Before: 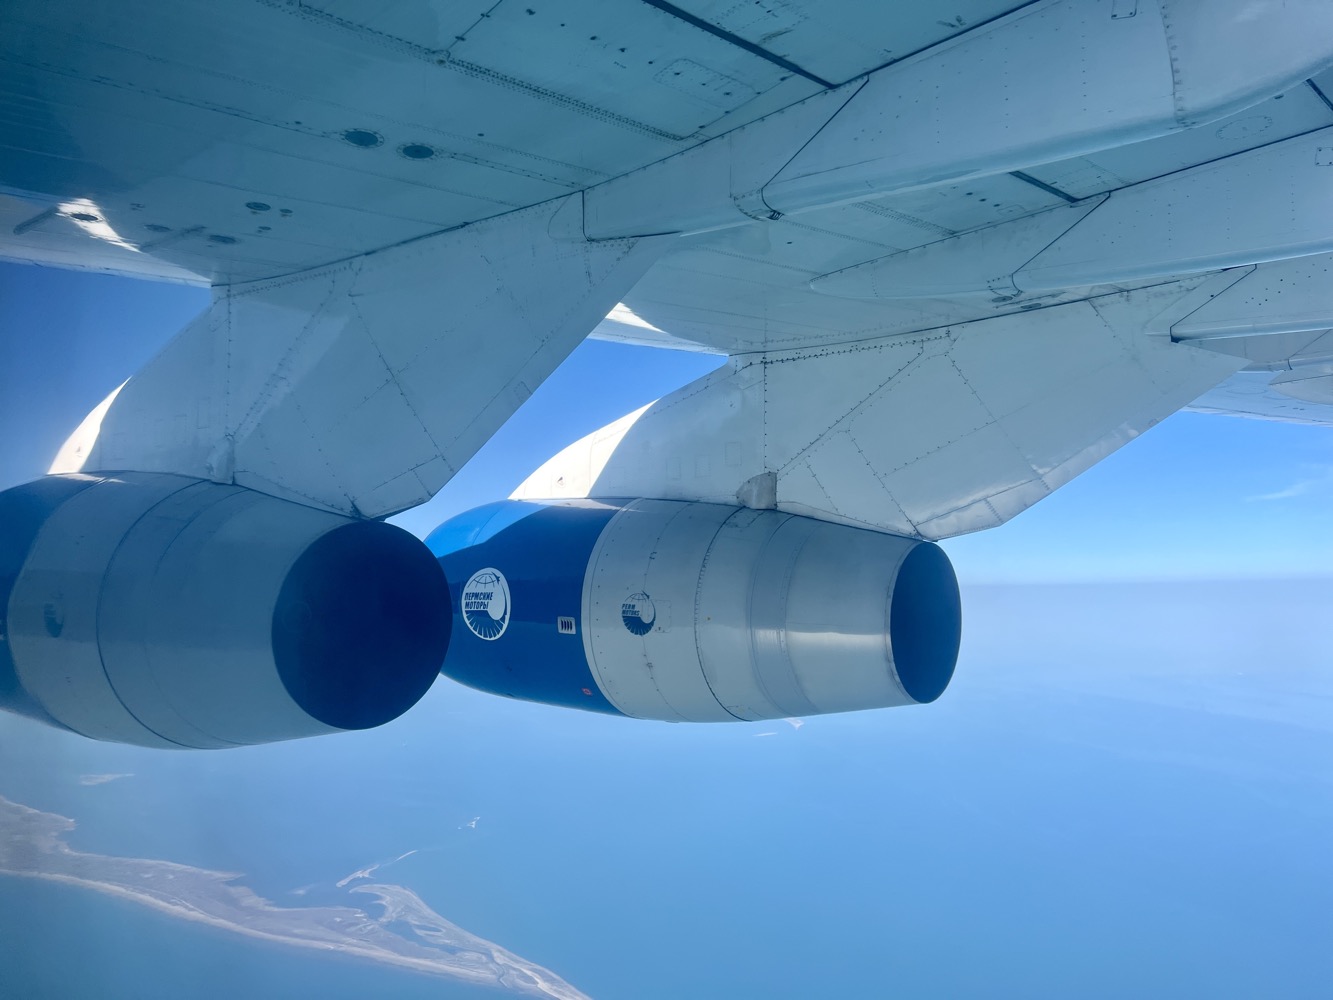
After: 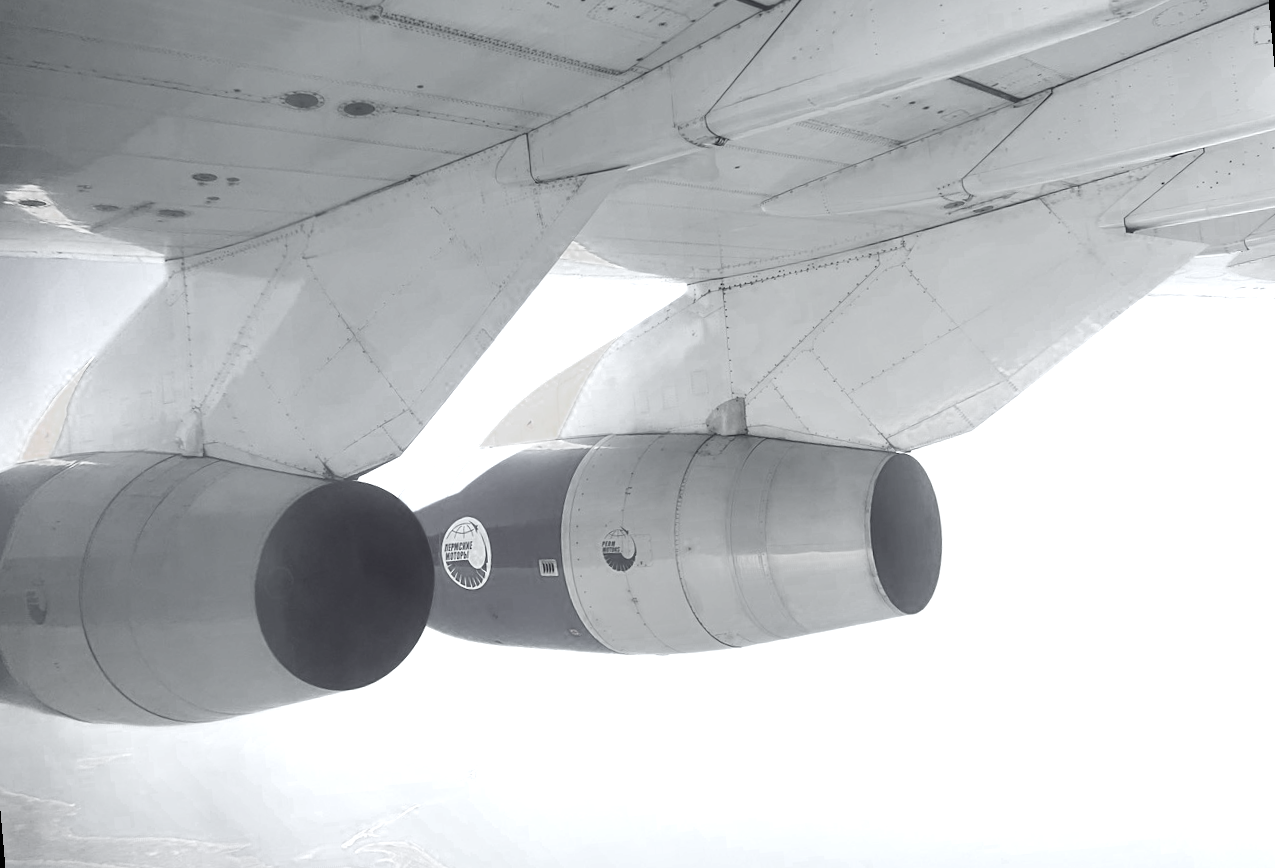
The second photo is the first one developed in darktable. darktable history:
color zones: curves: ch0 [(0, 0.613) (0.01, 0.613) (0.245, 0.448) (0.498, 0.529) (0.642, 0.665) (0.879, 0.777) (0.99, 0.613)]; ch1 [(0, 0.035) (0.121, 0.189) (0.259, 0.197) (0.415, 0.061) (0.589, 0.022) (0.732, 0.022) (0.857, 0.026) (0.991, 0.053)]
contrast brightness saturation: contrast 0.26, brightness 0.02, saturation 0.87
color balance rgb: contrast -30%
rotate and perspective: rotation -5°, crop left 0.05, crop right 0.952, crop top 0.11, crop bottom 0.89
